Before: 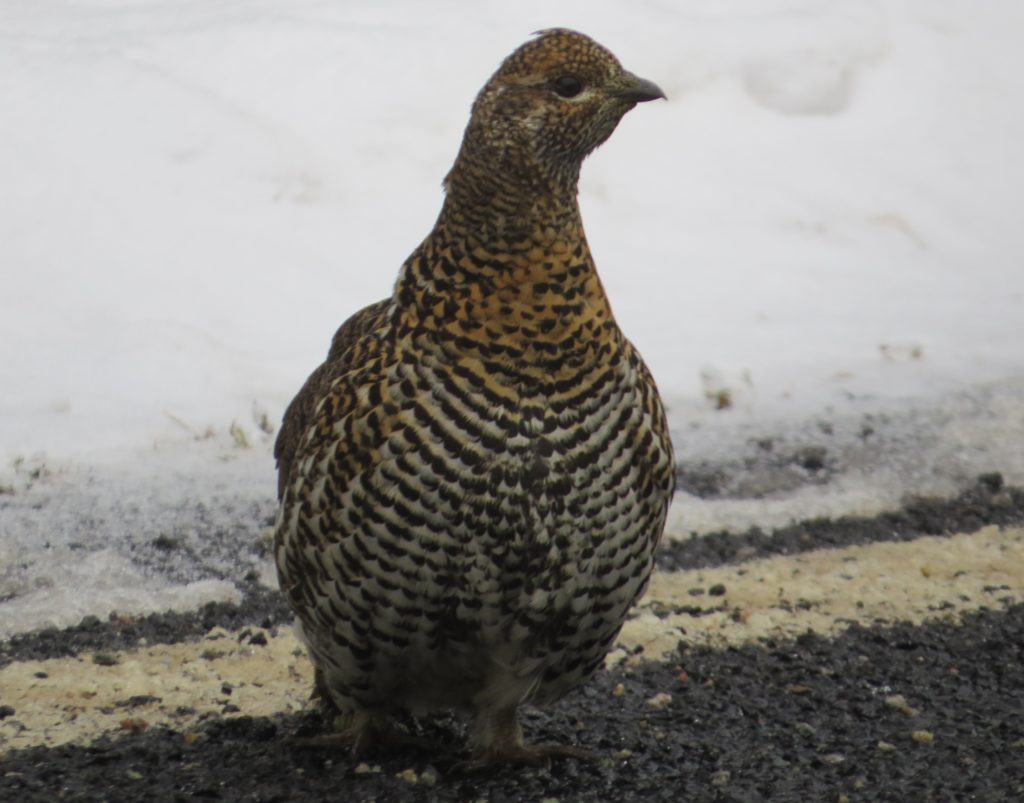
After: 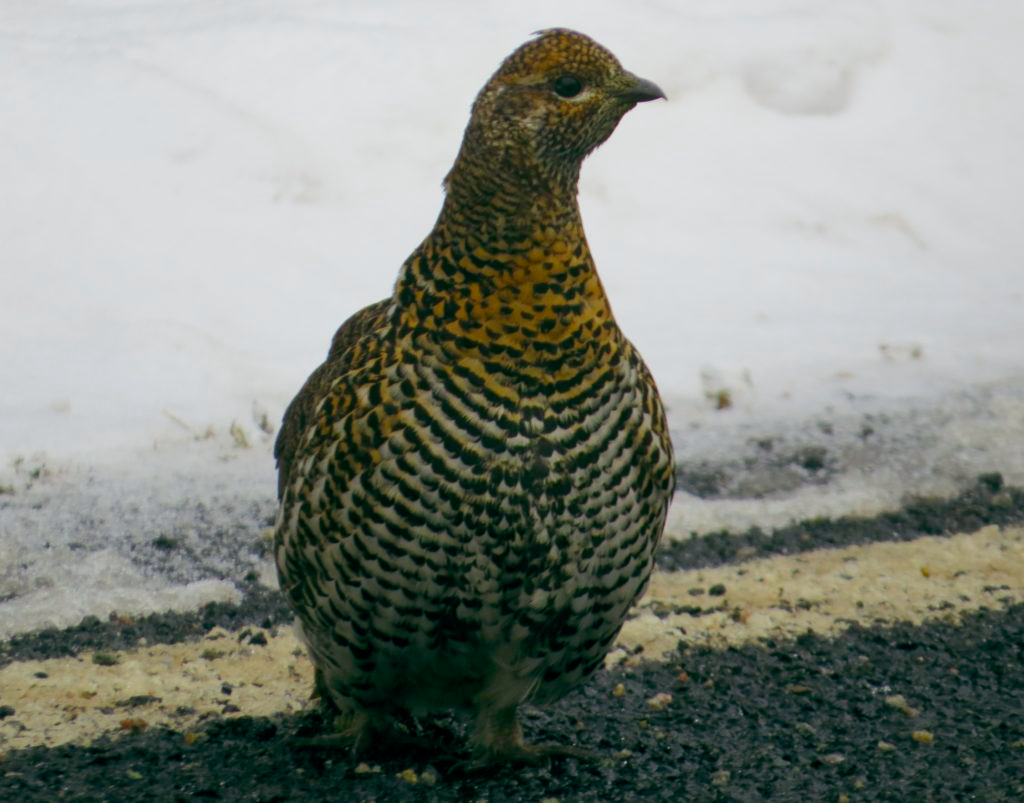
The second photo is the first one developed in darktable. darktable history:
color balance rgb: global offset › luminance -0.337%, global offset › chroma 0.116%, global offset › hue 165.75°, linear chroma grading › global chroma 15.614%, perceptual saturation grading › global saturation 20%, perceptual saturation grading › highlights -24.985%, perceptual saturation grading › shadows 24.977%
